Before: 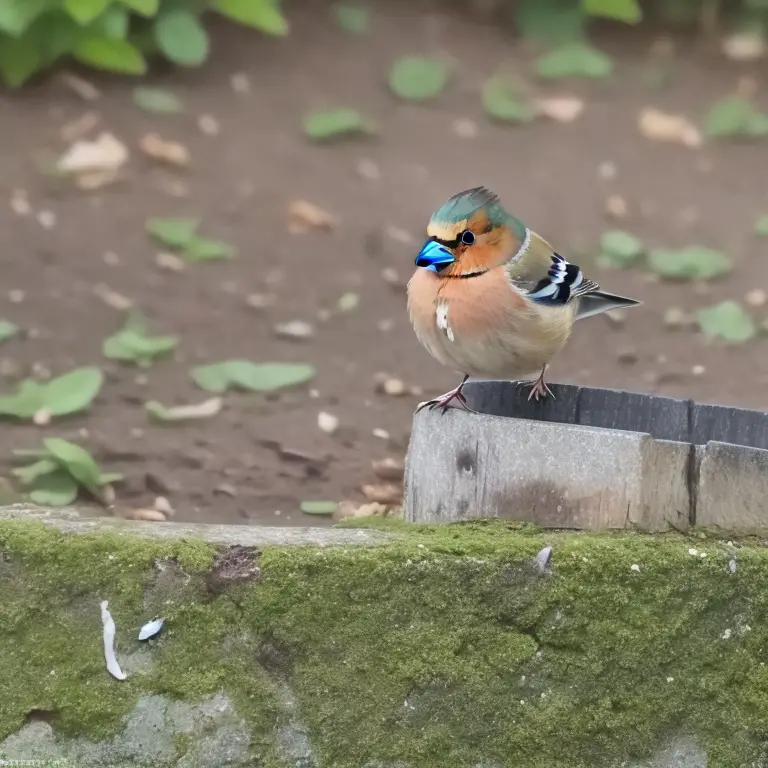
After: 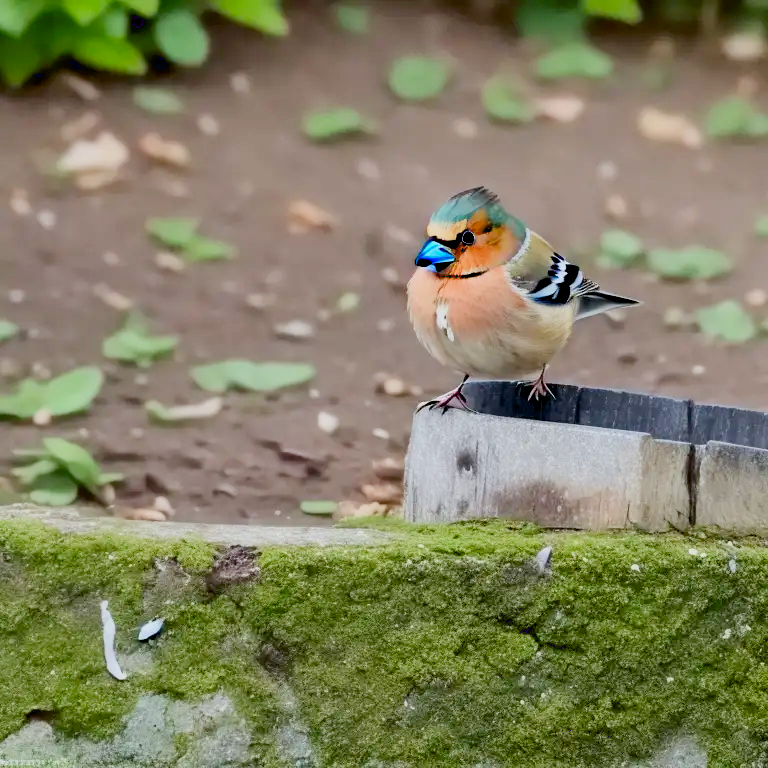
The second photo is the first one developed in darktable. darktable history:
contrast brightness saturation: contrast 0.16, saturation 0.32
white balance: red 0.982, blue 1.018
exposure: black level correction 0.031, exposure 0.304 EV, compensate highlight preservation false
filmic rgb: black relative exposure -7.65 EV, white relative exposure 4.56 EV, hardness 3.61
